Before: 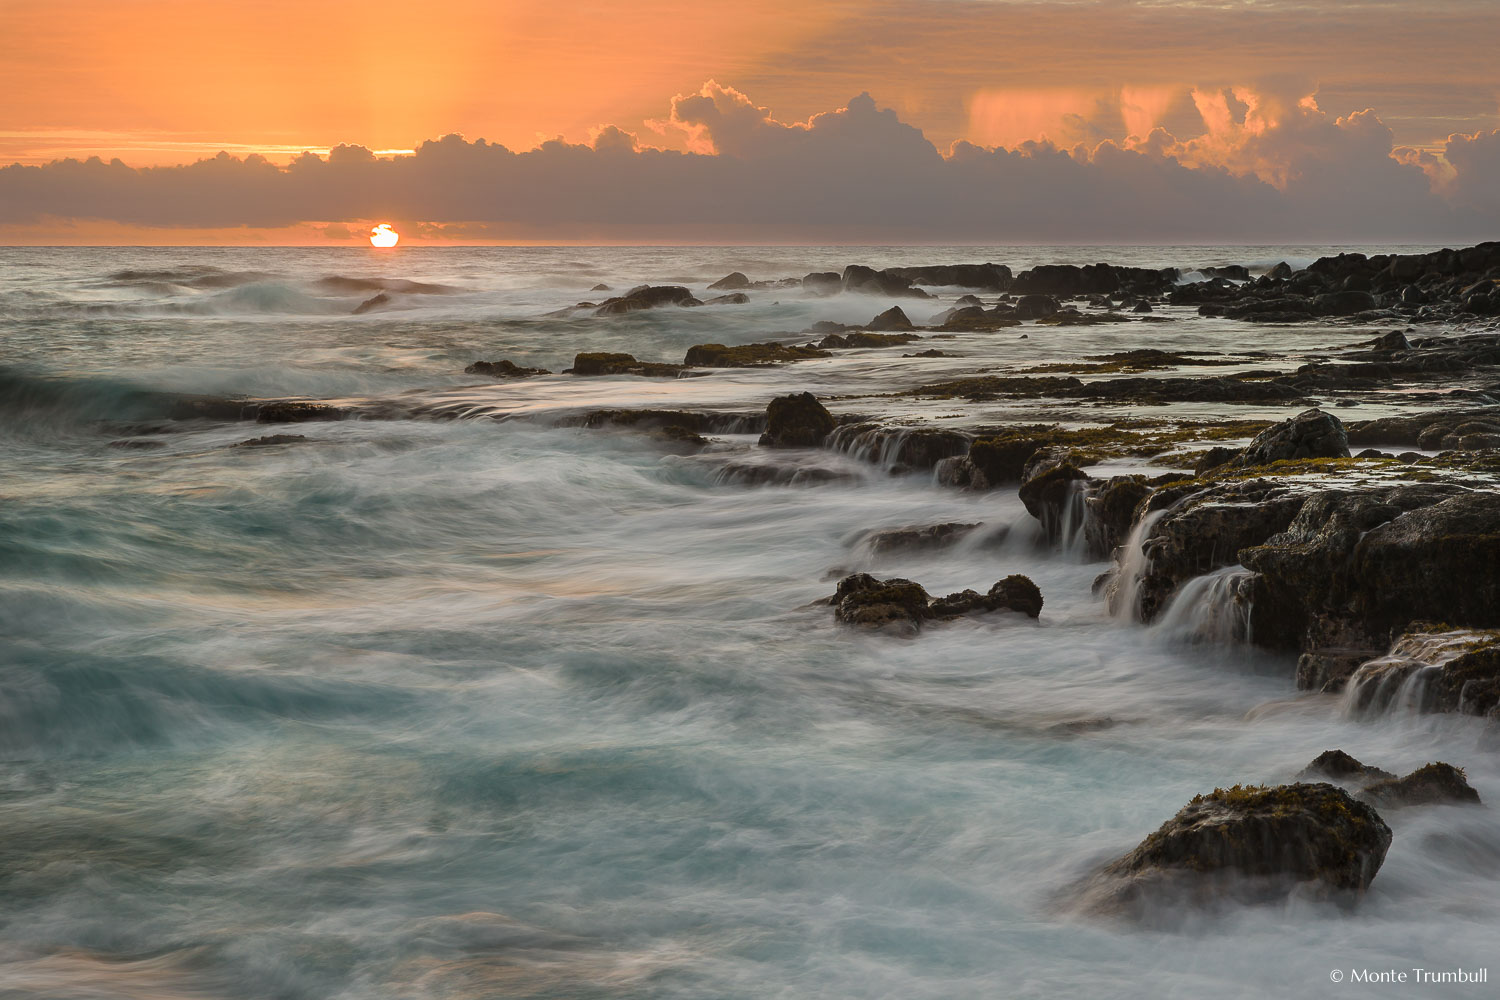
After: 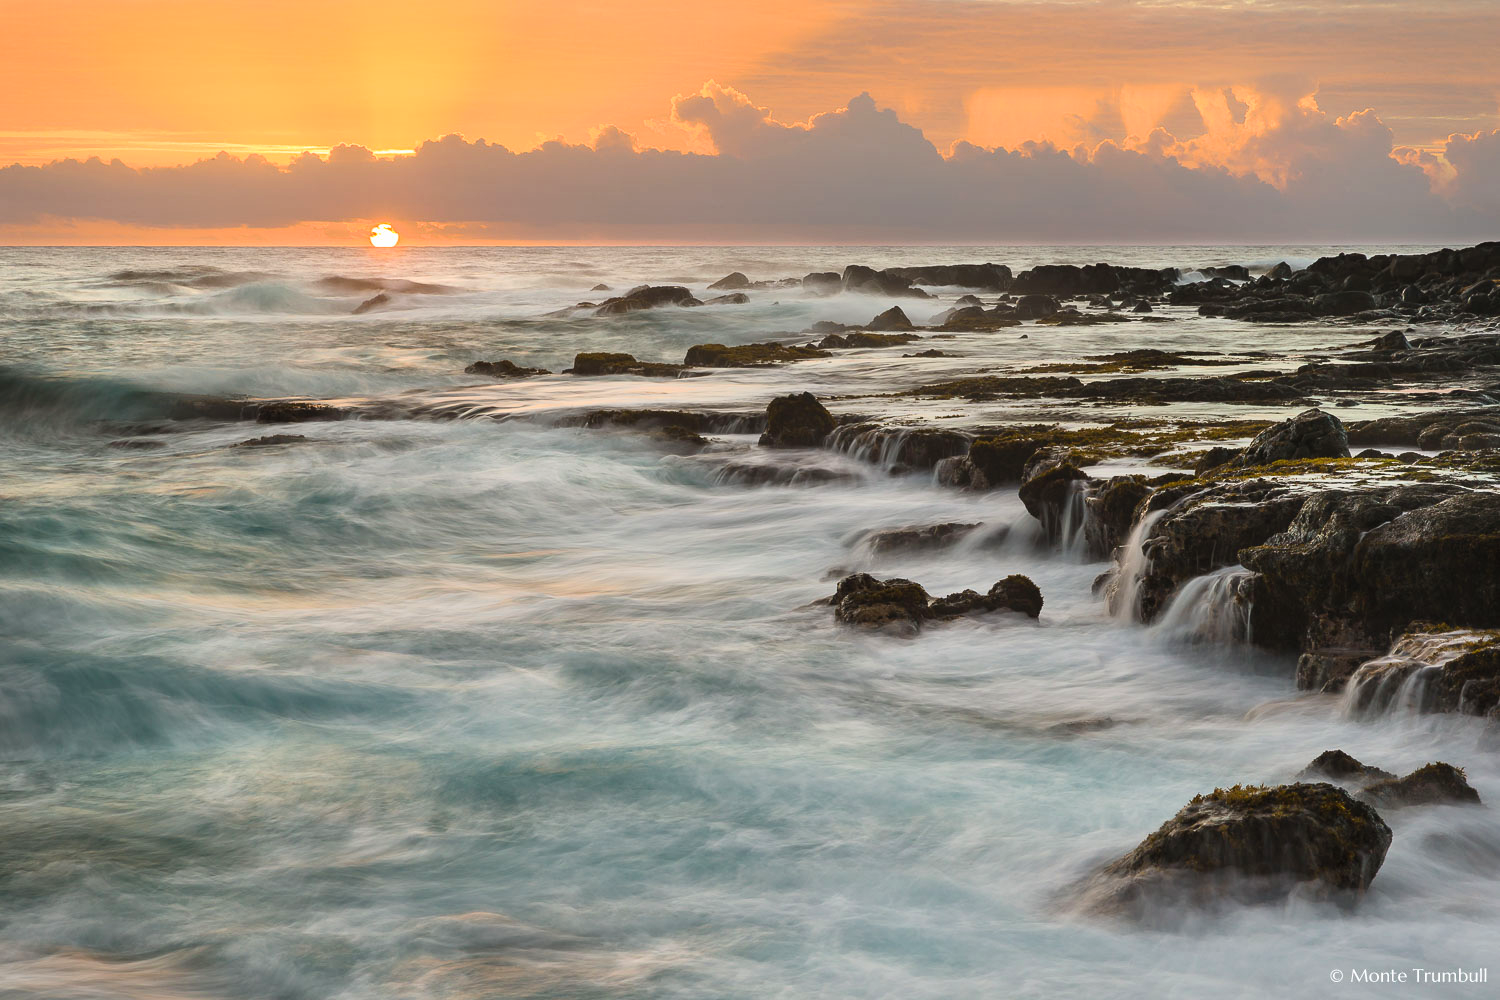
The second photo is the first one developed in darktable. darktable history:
contrast brightness saturation: contrast 0.199, brightness 0.165, saturation 0.228
